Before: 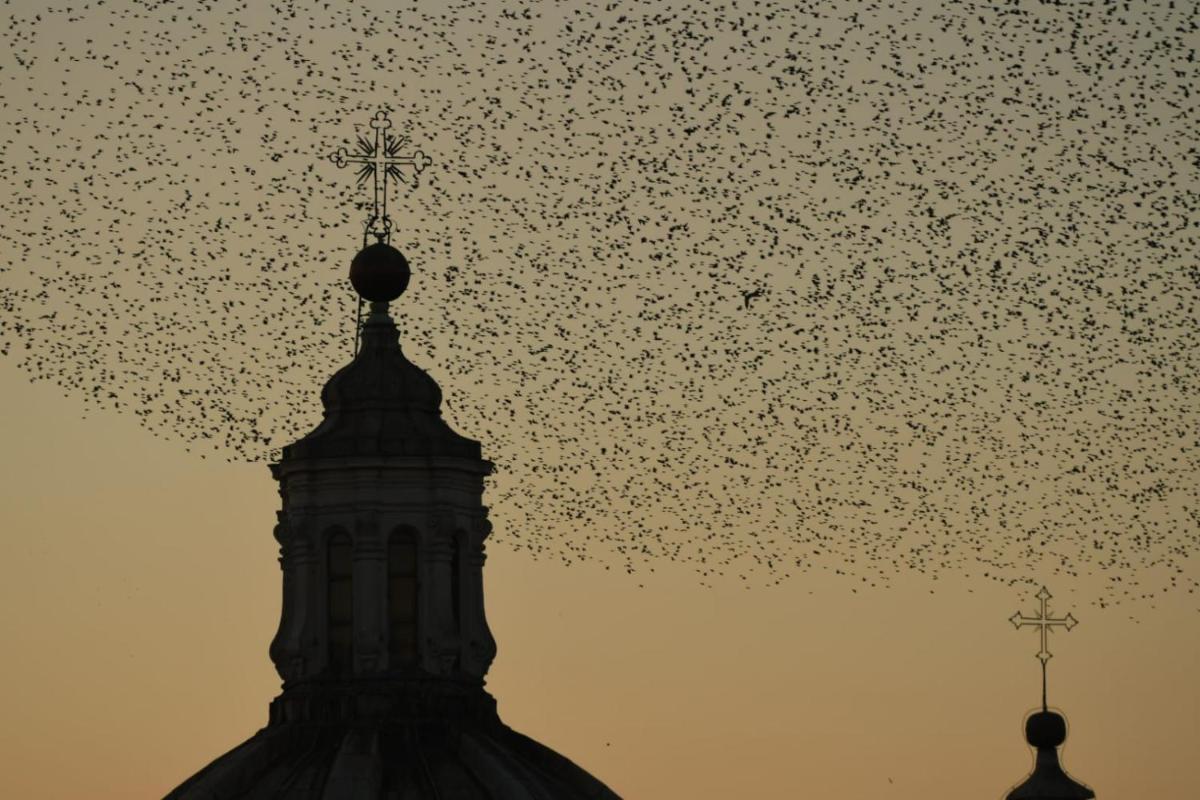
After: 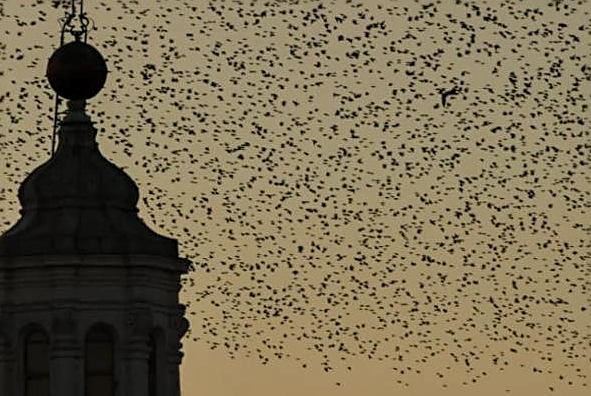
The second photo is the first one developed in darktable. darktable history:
crop: left 25.296%, top 25.273%, right 25.385%, bottom 25.18%
local contrast: detail 130%
sharpen: on, module defaults
